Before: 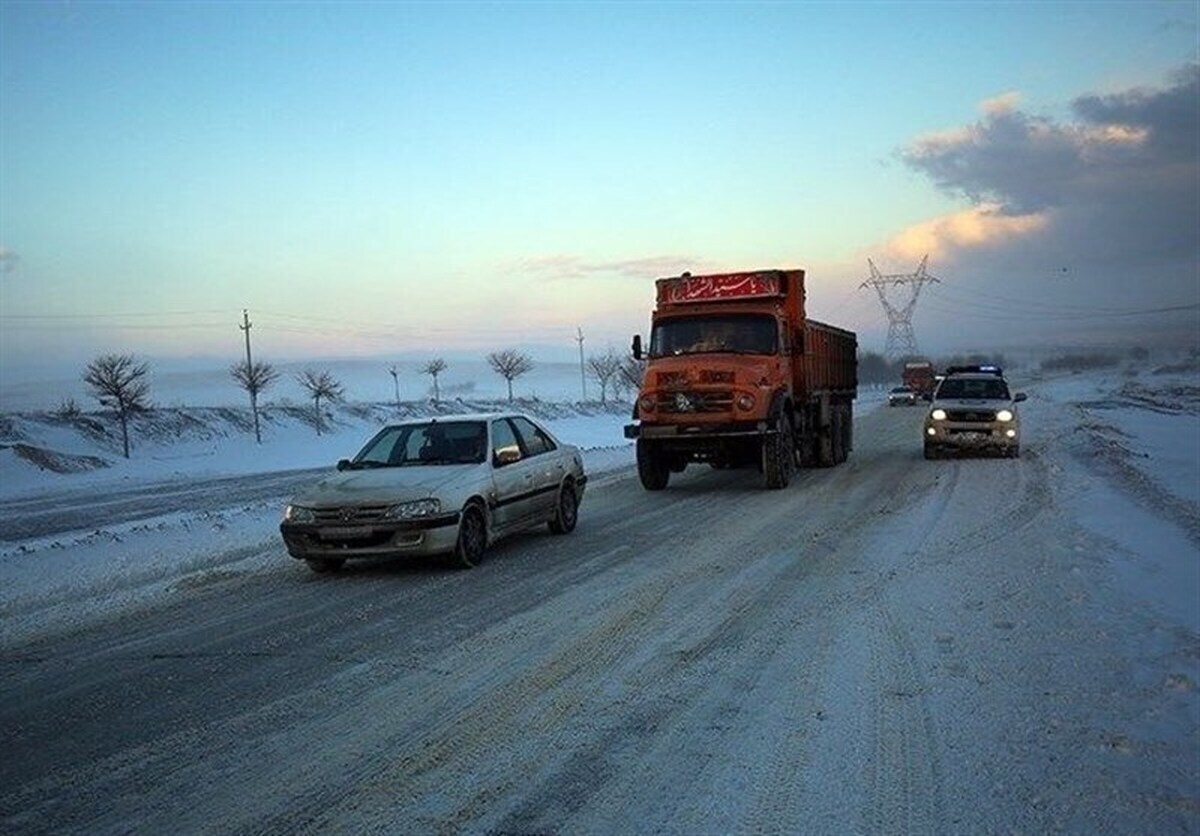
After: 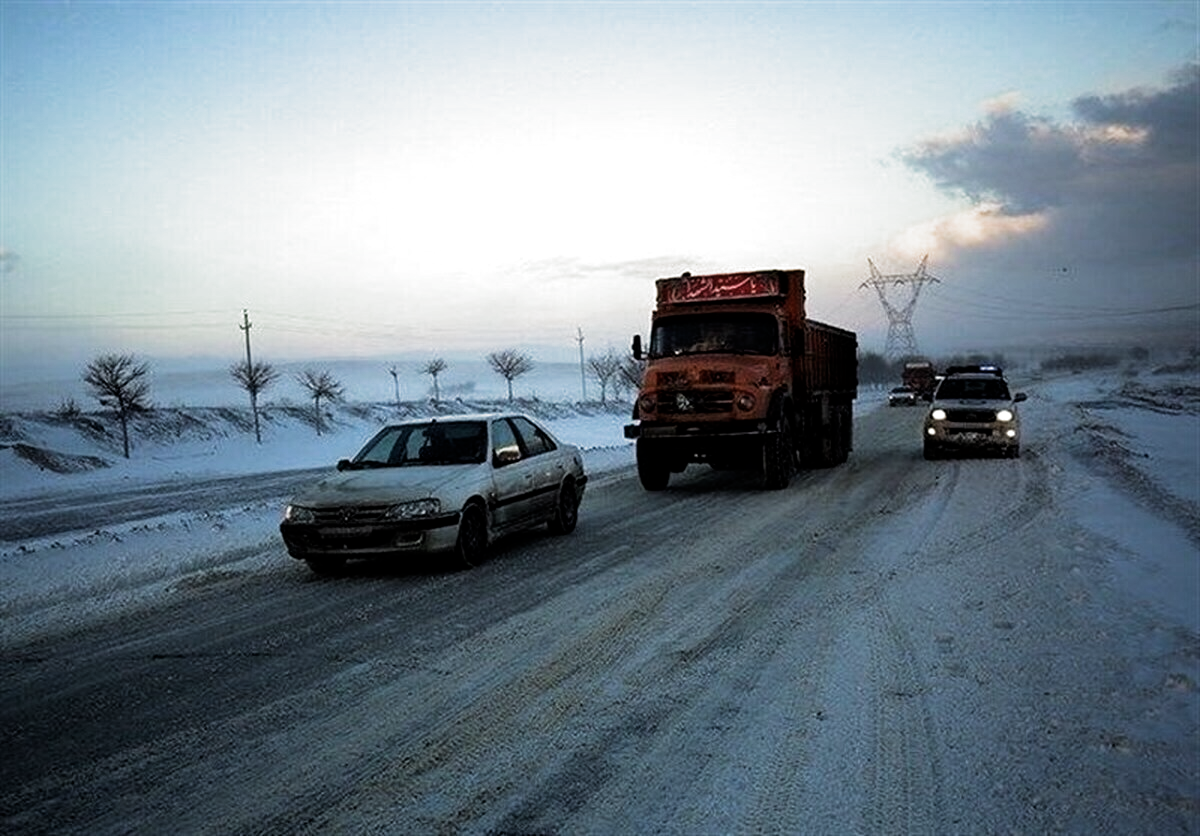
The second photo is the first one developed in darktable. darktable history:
levels: levels [0, 0.51, 1]
filmic rgb: black relative exposure -8.2 EV, white relative exposure 2.2 EV, threshold 3 EV, hardness 7.11, latitude 75%, contrast 1.325, highlights saturation mix -2%, shadows ↔ highlights balance 30%, preserve chrominance RGB euclidean norm, color science v5 (2021), contrast in shadows safe, contrast in highlights safe, enable highlight reconstruction true
